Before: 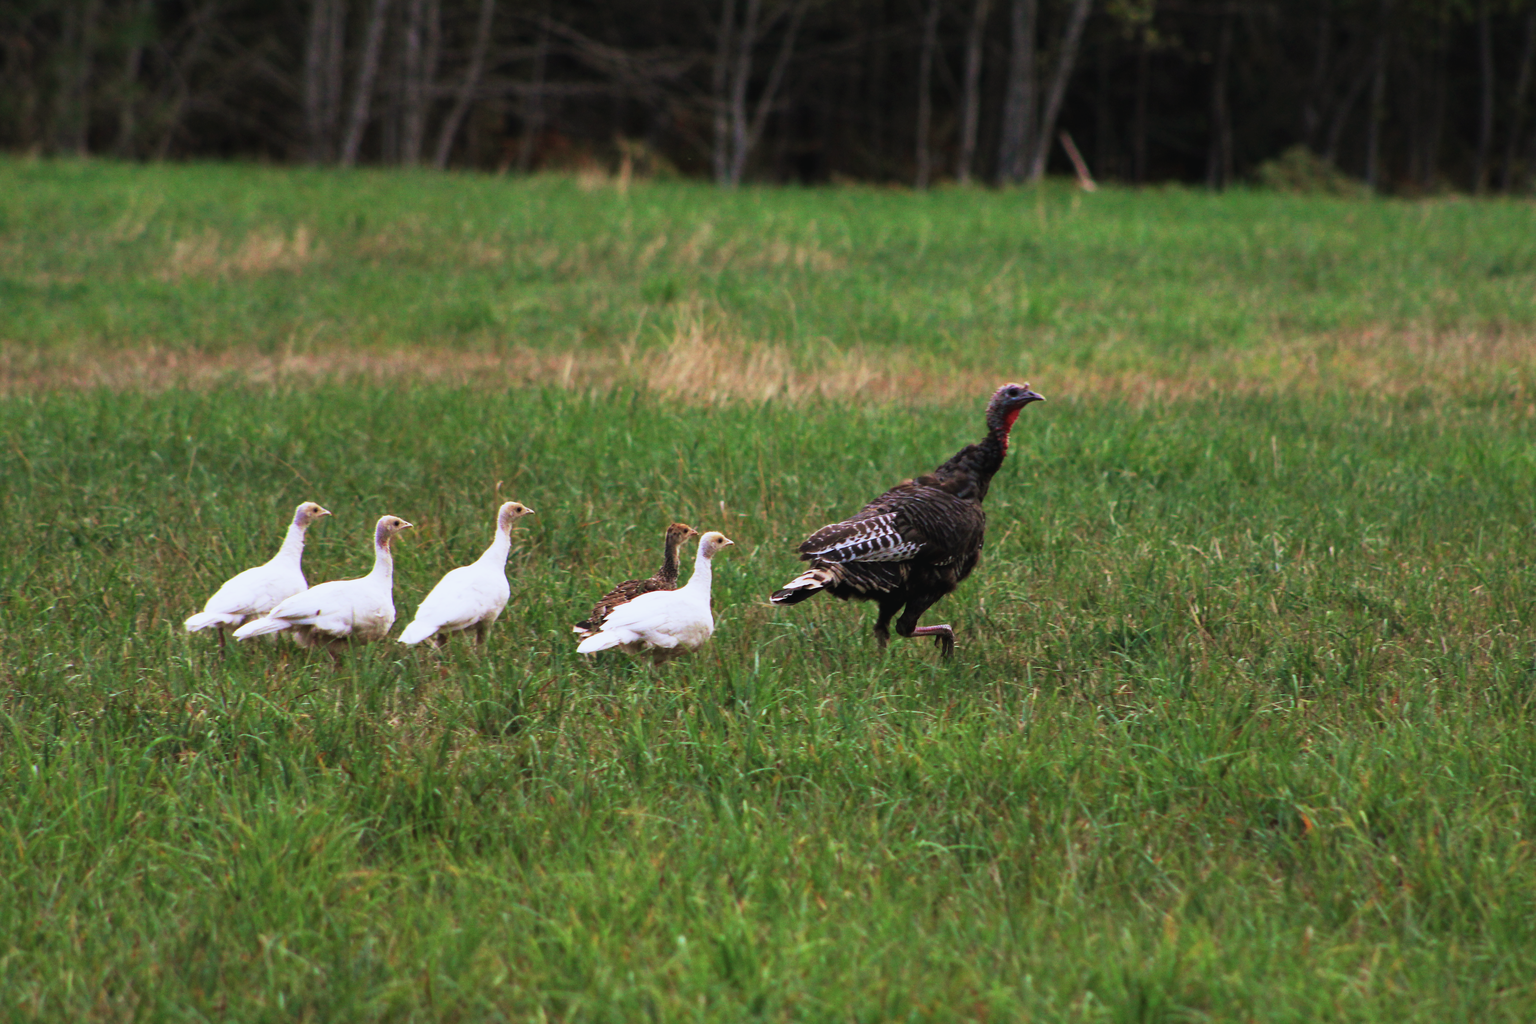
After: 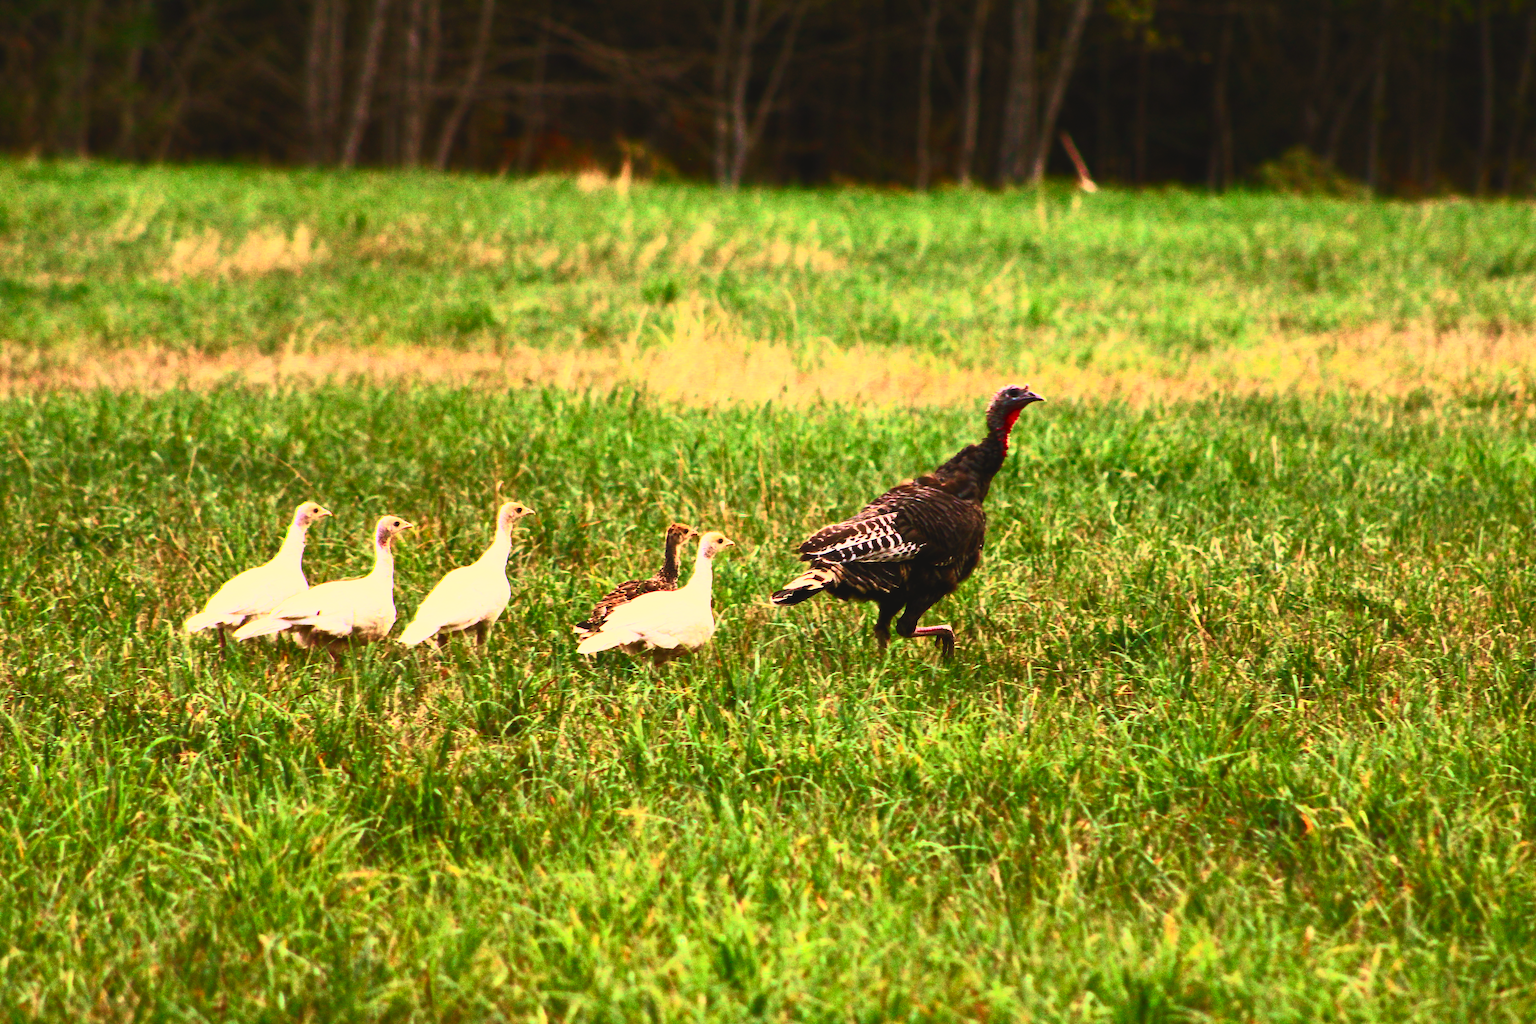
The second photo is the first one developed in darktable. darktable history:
contrast brightness saturation: contrast 0.83, brightness 0.59, saturation 0.59
white balance: red 1.138, green 0.996, blue 0.812
exposure: compensate highlight preservation false
